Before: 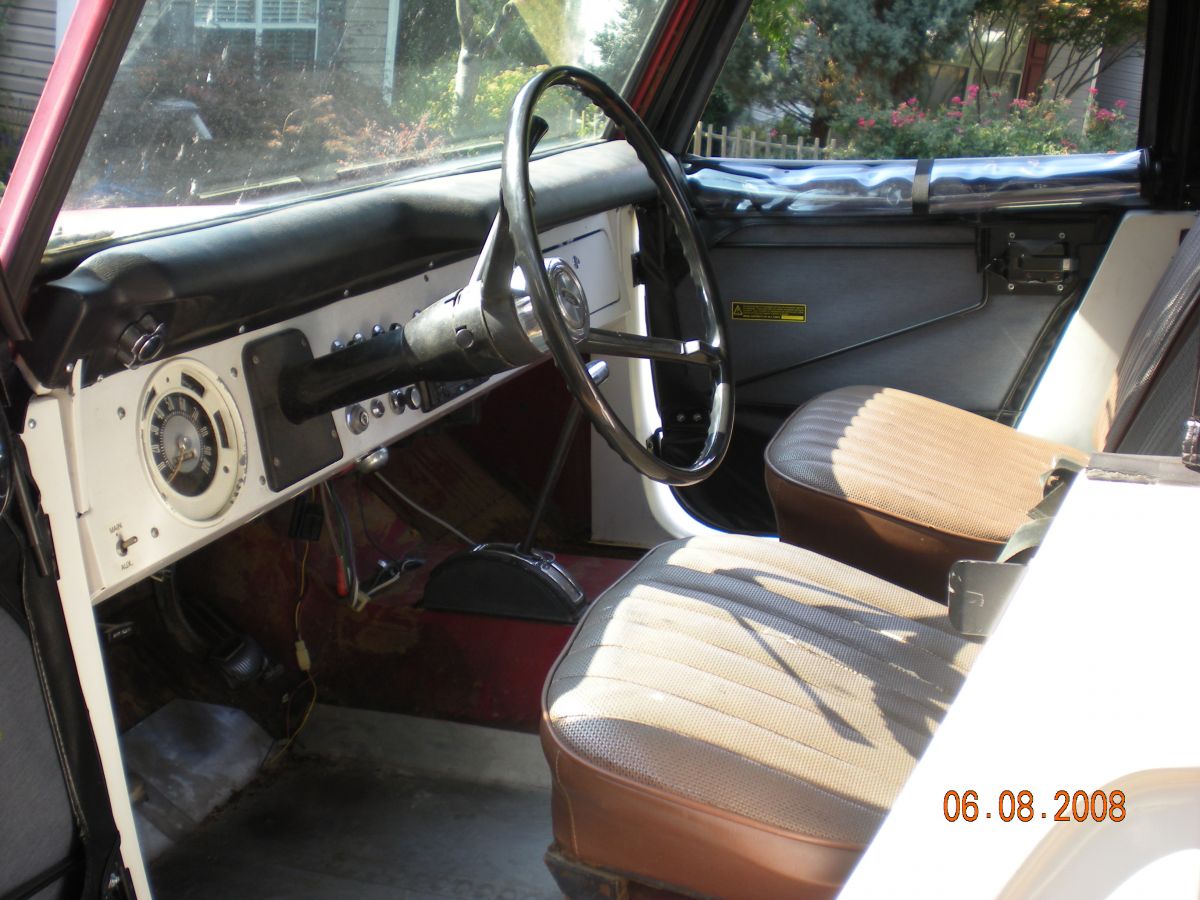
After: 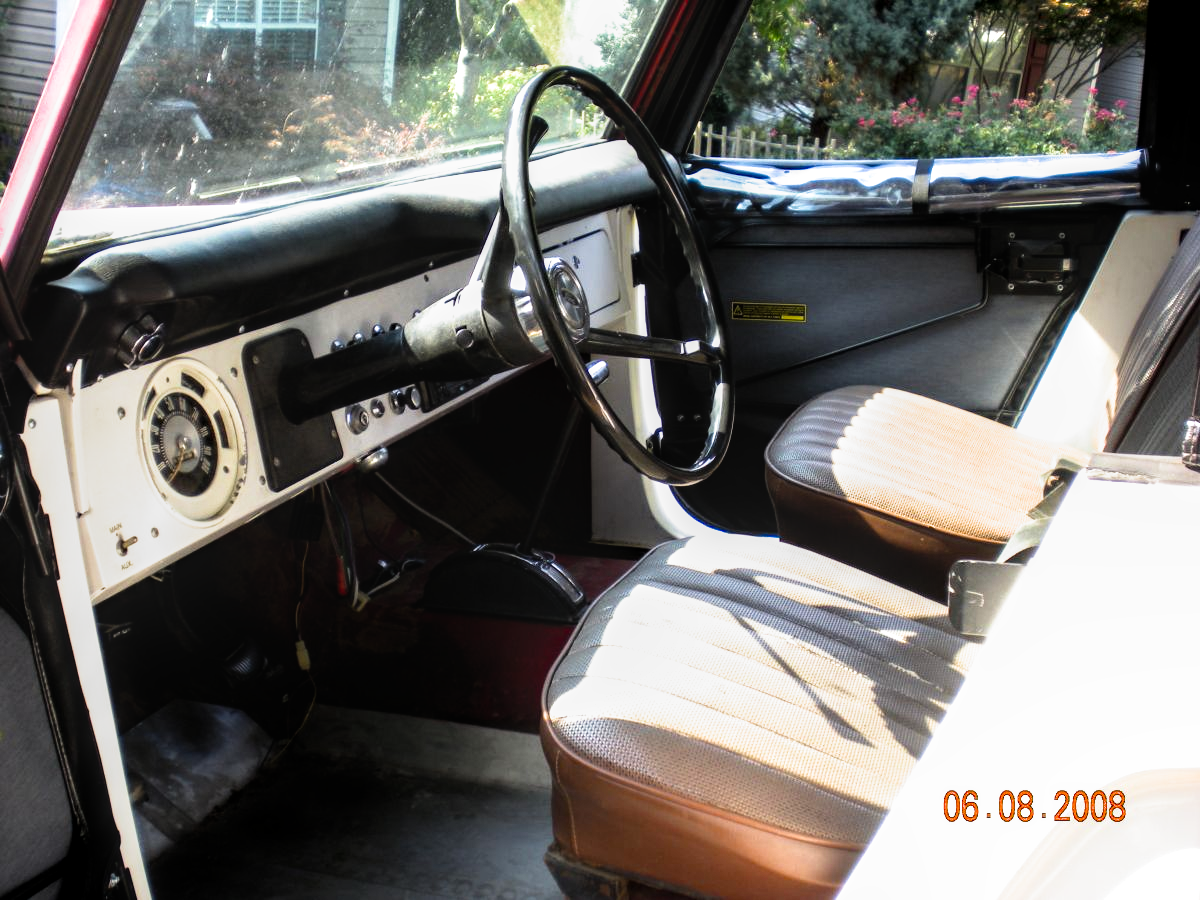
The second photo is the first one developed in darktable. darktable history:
filmic rgb: black relative exposure -12.12 EV, white relative exposure 2.81 EV, threshold 3.01 EV, target black luminance 0%, hardness 8.03, latitude 69.64%, contrast 1.138, highlights saturation mix 10.04%, shadows ↔ highlights balance -0.388%, color science v5 (2021), contrast in shadows safe, contrast in highlights safe, enable highlight reconstruction true
local contrast: on, module defaults
tone equalizer: -8 EV -0.759 EV, -7 EV -0.719 EV, -6 EV -0.635 EV, -5 EV -0.402 EV, -3 EV 0.37 EV, -2 EV 0.6 EV, -1 EV 0.684 EV, +0 EV 0.739 EV, edges refinement/feathering 500, mask exposure compensation -1.57 EV, preserve details guided filter
